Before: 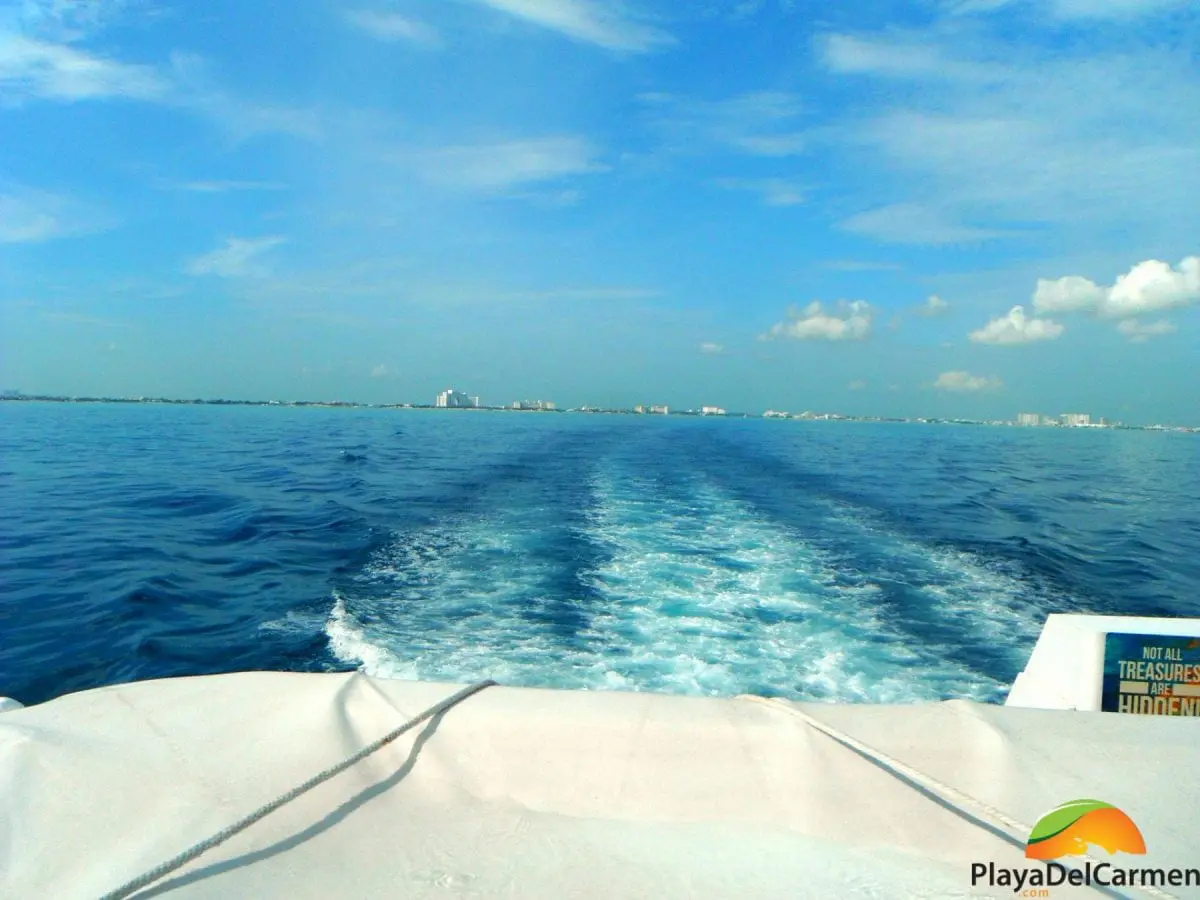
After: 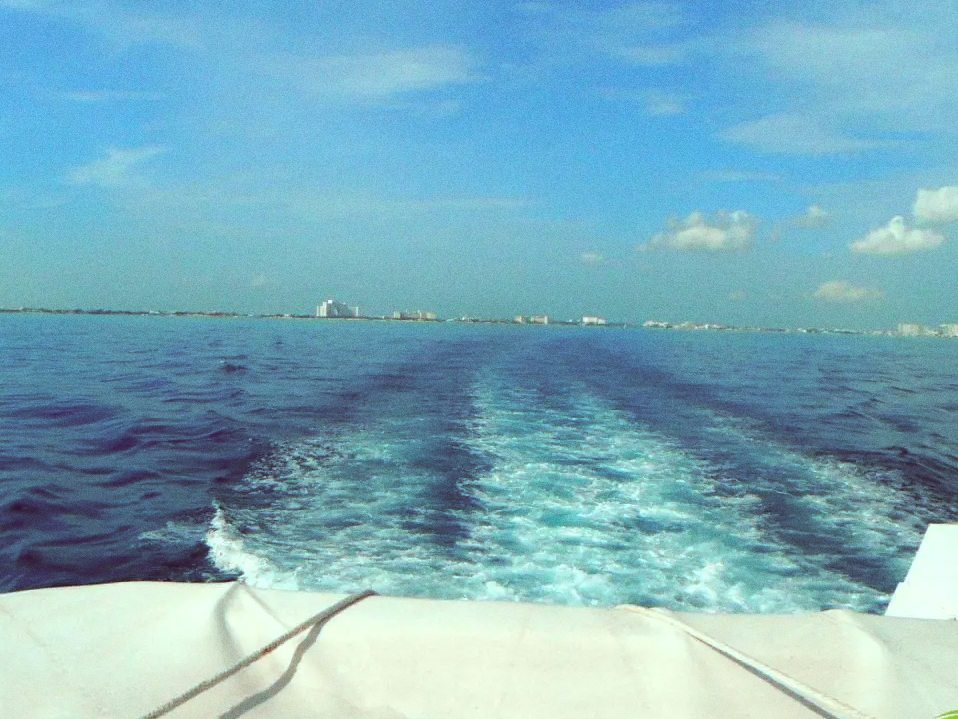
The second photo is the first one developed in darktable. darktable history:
crop and rotate: left 10.071%, top 10.071%, right 10.02%, bottom 10.02%
color correction: highlights a* -7.23, highlights b* -0.161, shadows a* 20.08, shadows b* 11.73
grain: coarseness 0.09 ISO
